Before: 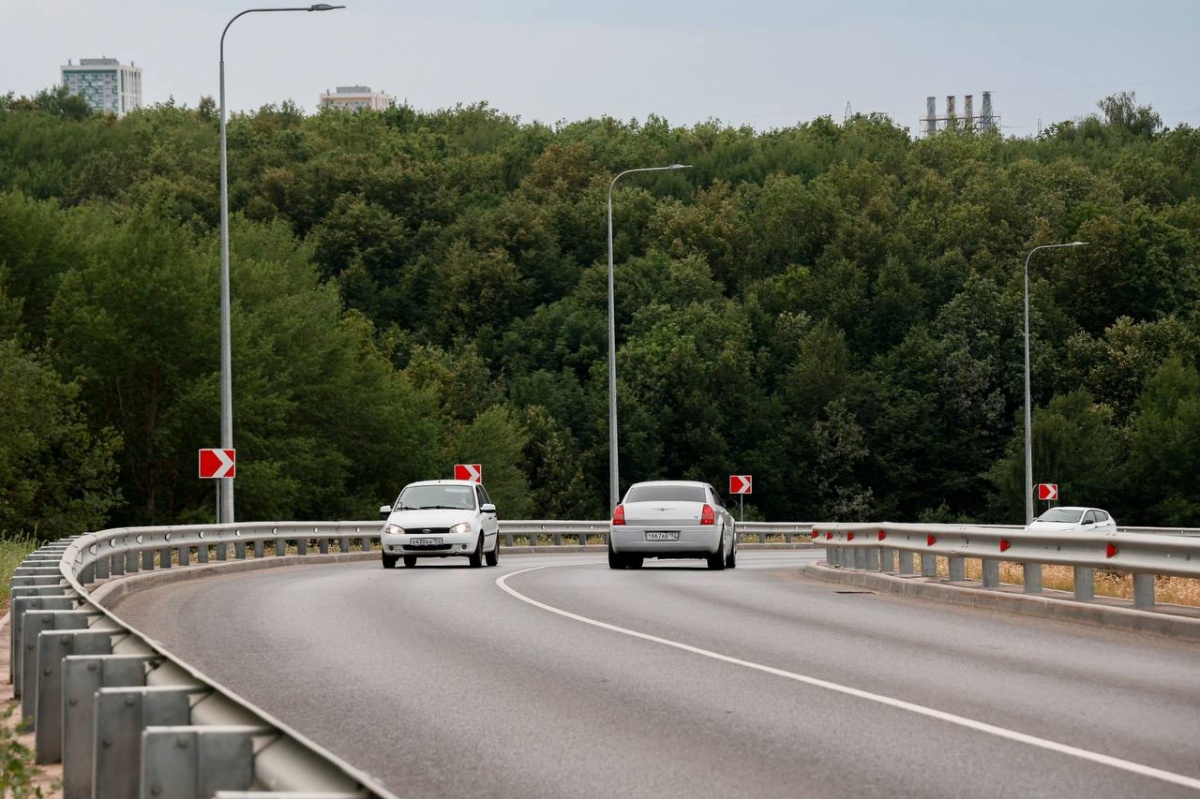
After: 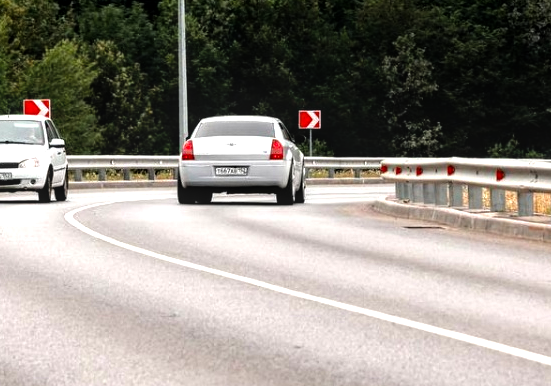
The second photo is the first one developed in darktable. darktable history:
color balance rgb: perceptual saturation grading › global saturation 9.845%, perceptual brilliance grading › mid-tones 11.061%, perceptual brilliance grading › shadows 15.368%, global vibrance 9.891%, contrast 15.203%, saturation formula JzAzBz (2021)
contrast brightness saturation: saturation -0.065
tone equalizer: -8 EV -0.76 EV, -7 EV -0.724 EV, -6 EV -0.639 EV, -5 EV -0.425 EV, -3 EV 0.368 EV, -2 EV 0.6 EV, -1 EV 0.687 EV, +0 EV 0.779 EV
crop: left 35.947%, top 45.735%, right 18.104%, bottom 5.917%
local contrast: on, module defaults
